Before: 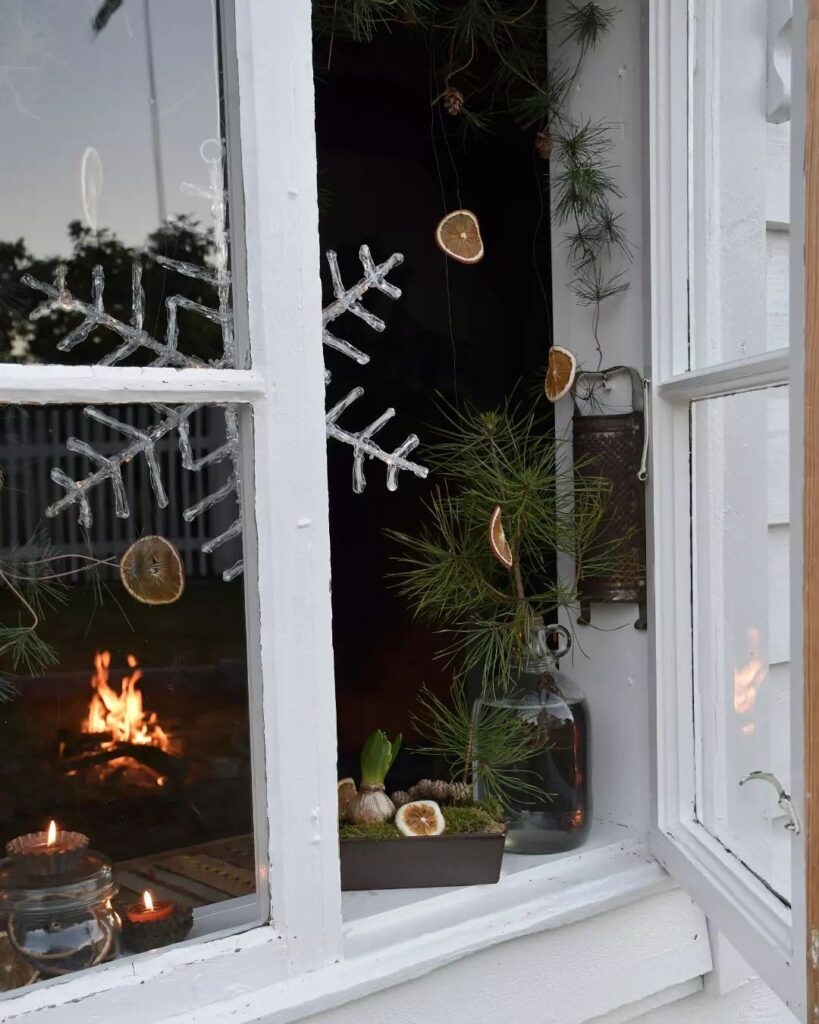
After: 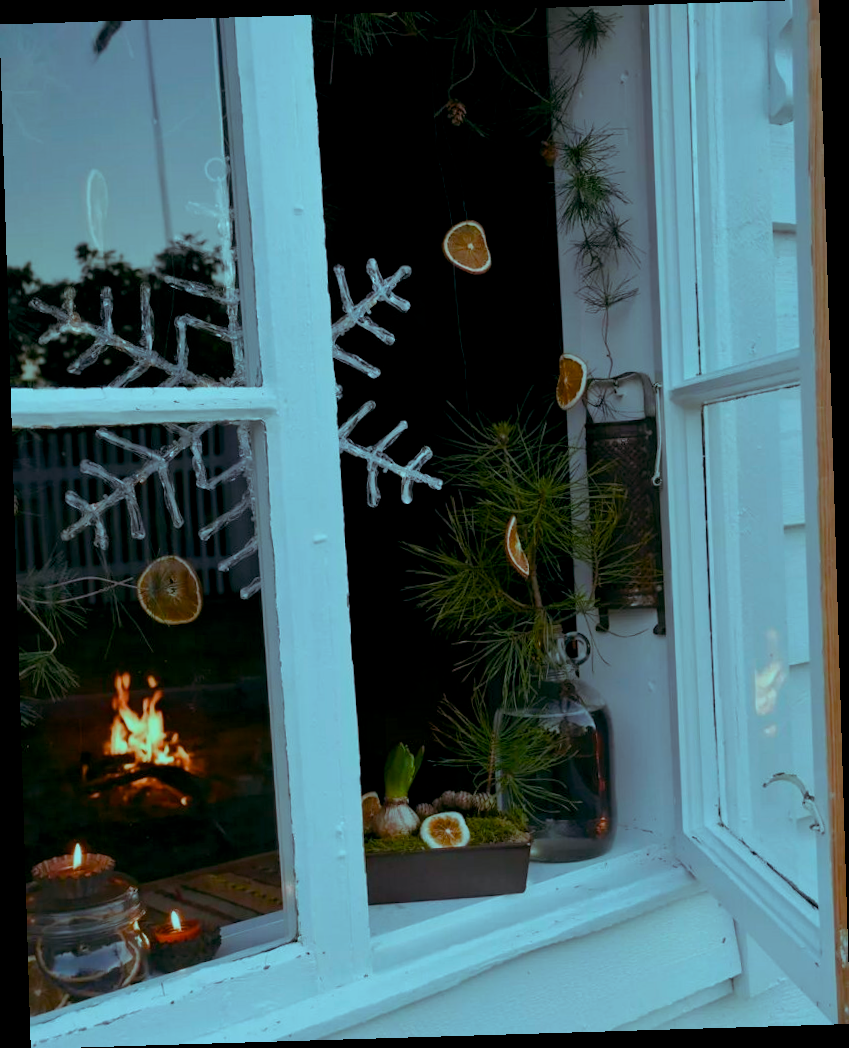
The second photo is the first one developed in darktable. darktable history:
color balance rgb: shadows lift › luminance -7.7%, shadows lift › chroma 2.13%, shadows lift › hue 165.27°, power › luminance -7.77%, power › chroma 1.34%, power › hue 330.55°, highlights gain › luminance -33.33%, highlights gain › chroma 5.68%, highlights gain › hue 217.2°, global offset › luminance -0.33%, global offset › chroma 0.11%, global offset › hue 165.27°, perceptual saturation grading › global saturation 27.72%, perceptual saturation grading › highlights -25%, perceptual saturation grading › mid-tones 25%, perceptual saturation grading › shadows 50%
rotate and perspective: rotation -1.75°, automatic cropping off
